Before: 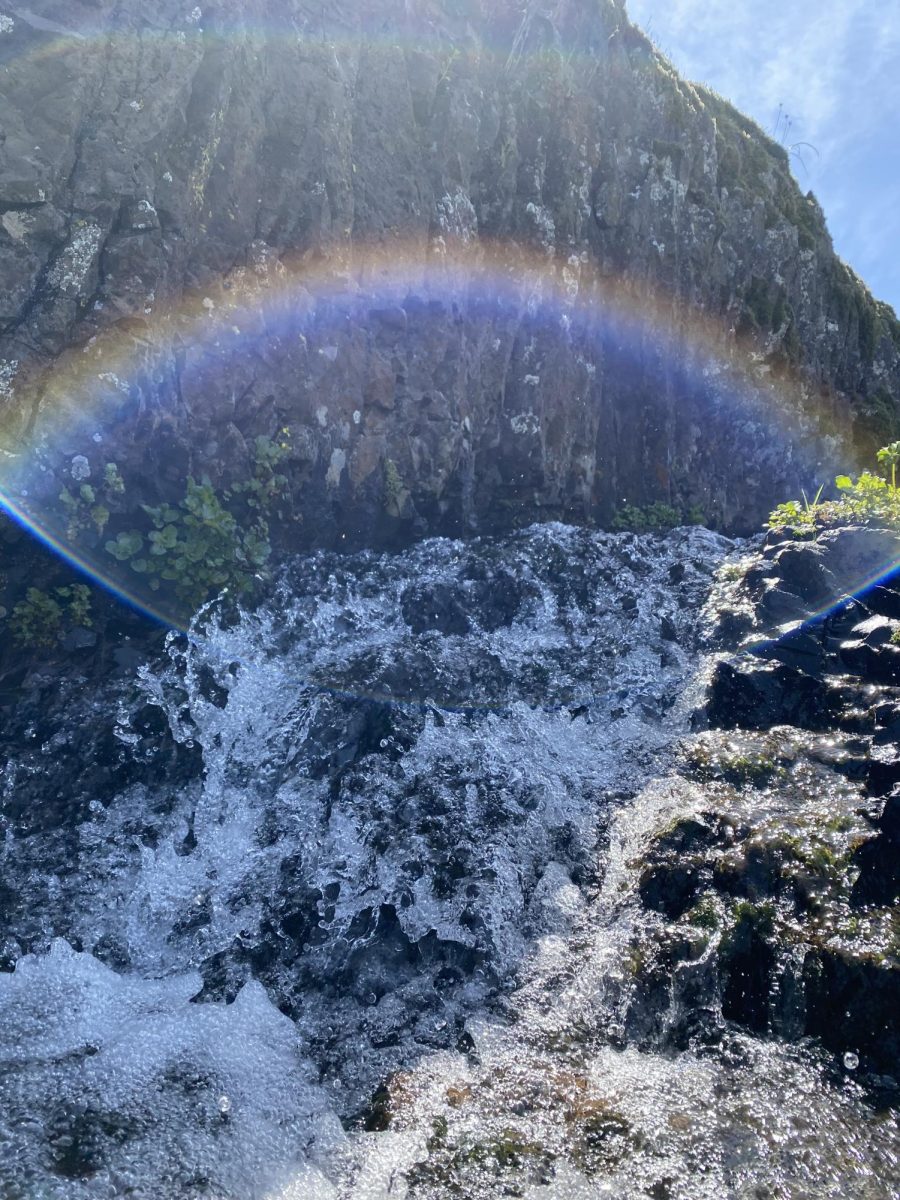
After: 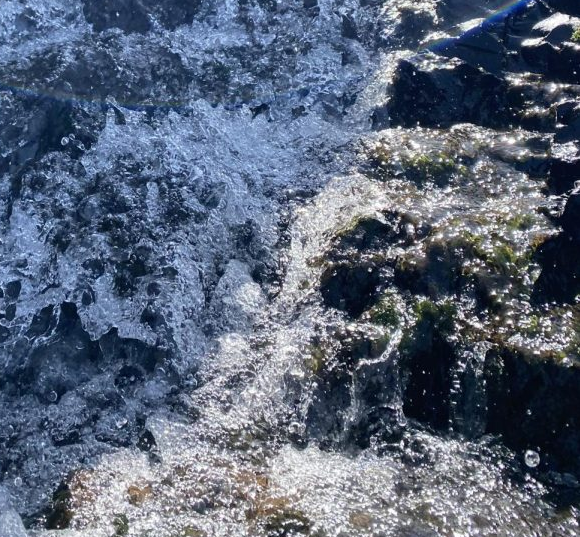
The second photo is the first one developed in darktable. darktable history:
crop and rotate: left 35.509%, top 50.238%, bottom 4.934%
white balance: red 1, blue 1
